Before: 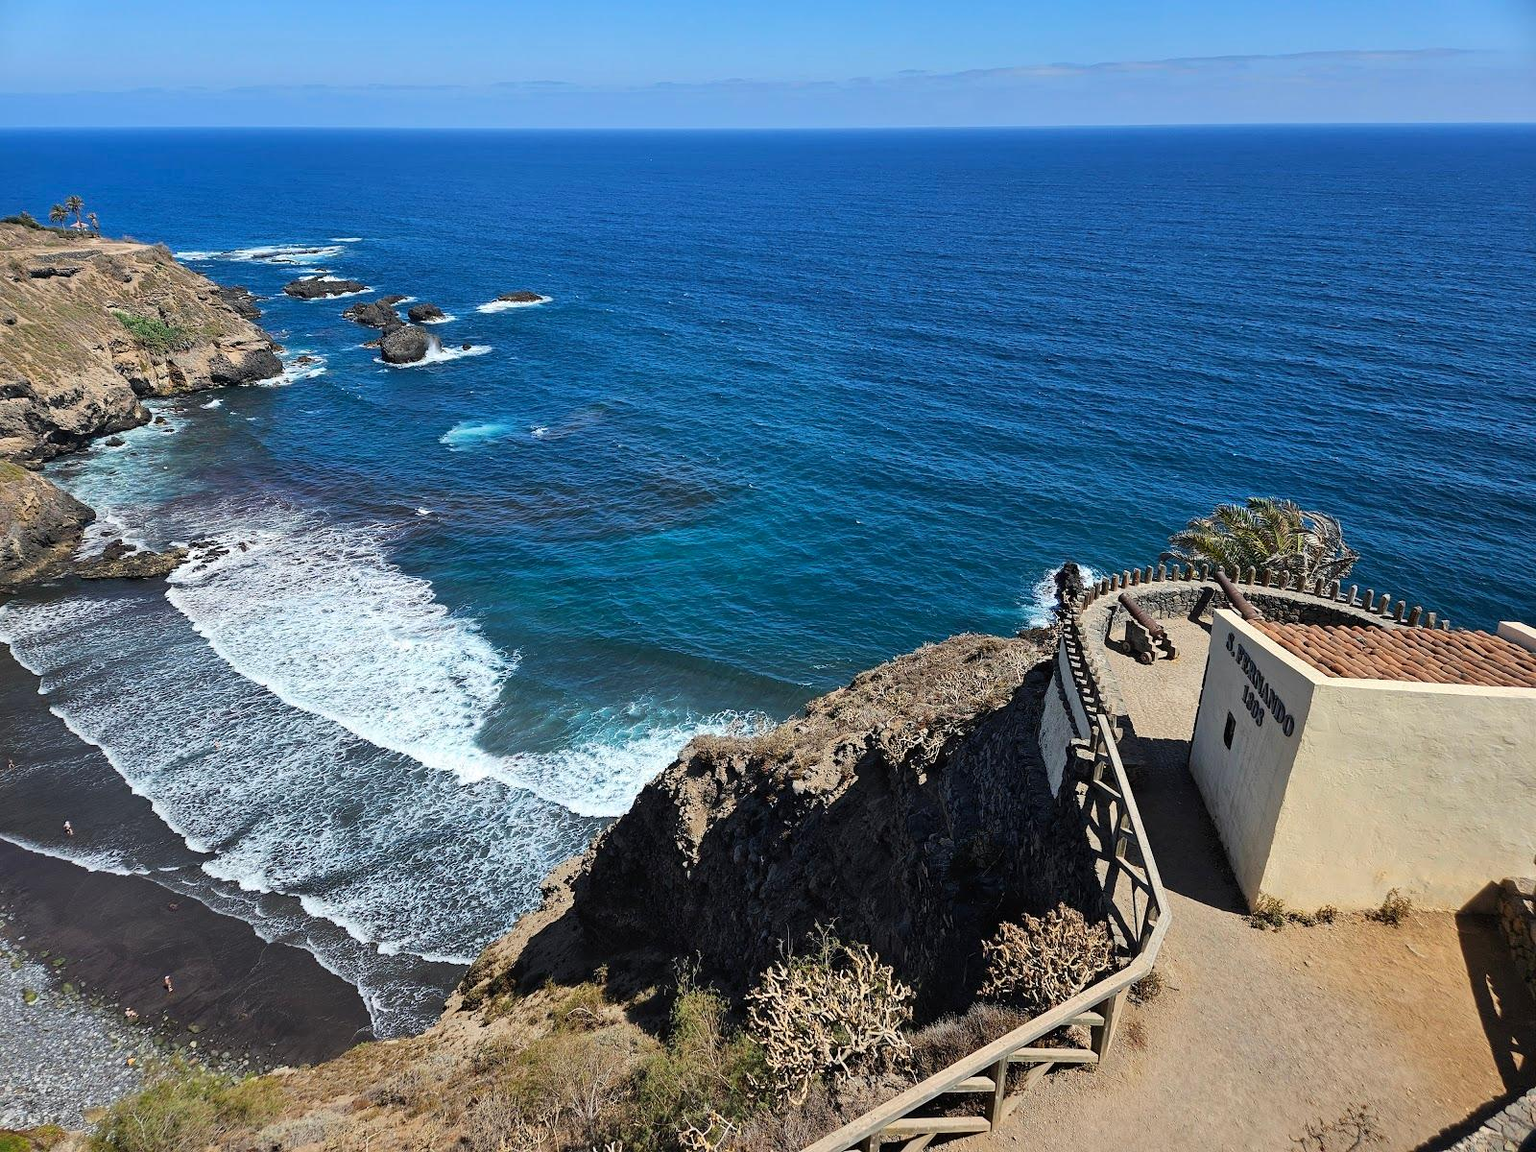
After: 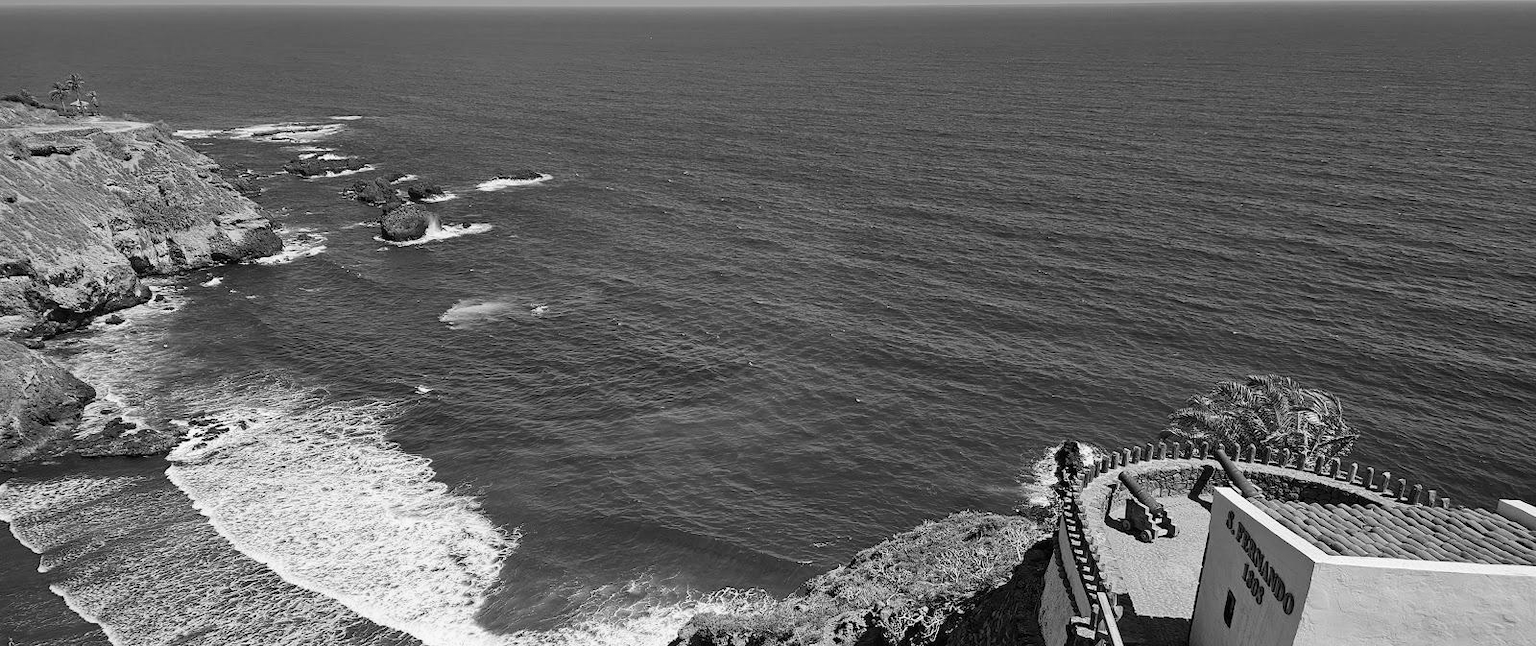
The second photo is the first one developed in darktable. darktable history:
monochrome: a -6.99, b 35.61, size 1.4
color zones: curves: ch1 [(0.238, 0.163) (0.476, 0.2) (0.733, 0.322) (0.848, 0.134)]
crop and rotate: top 10.605%, bottom 33.274%
